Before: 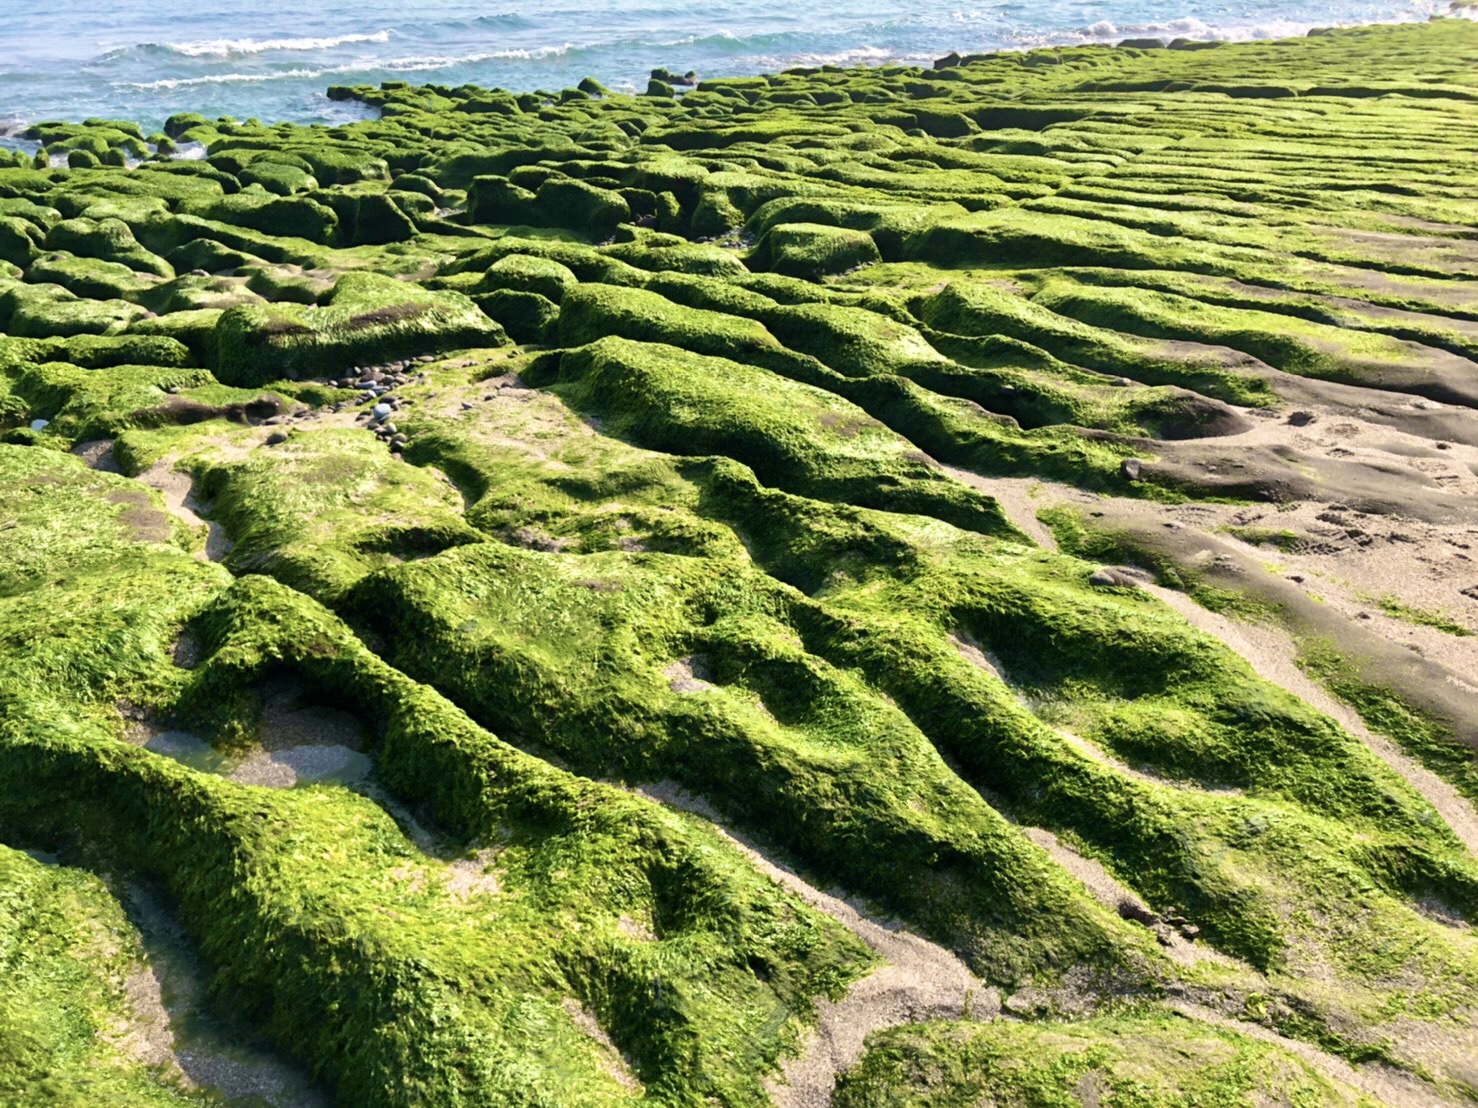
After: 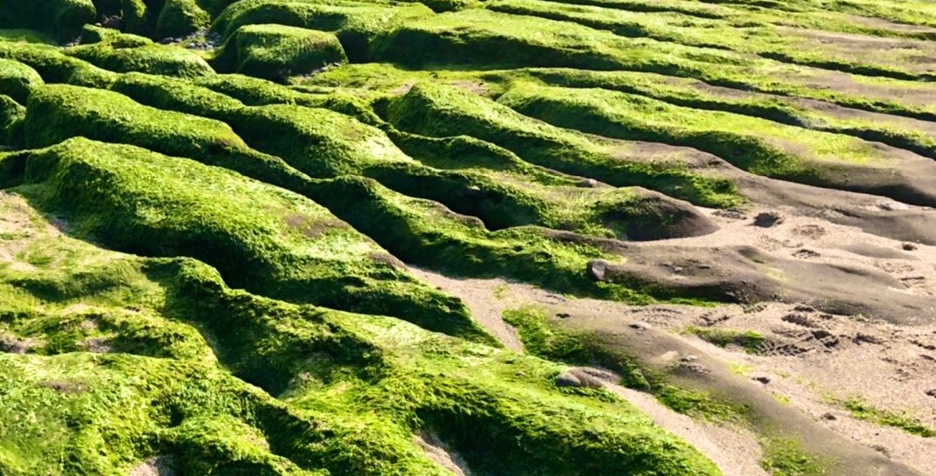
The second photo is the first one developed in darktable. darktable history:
crop: left 36.182%, top 18.038%, right 0.437%, bottom 38.928%
